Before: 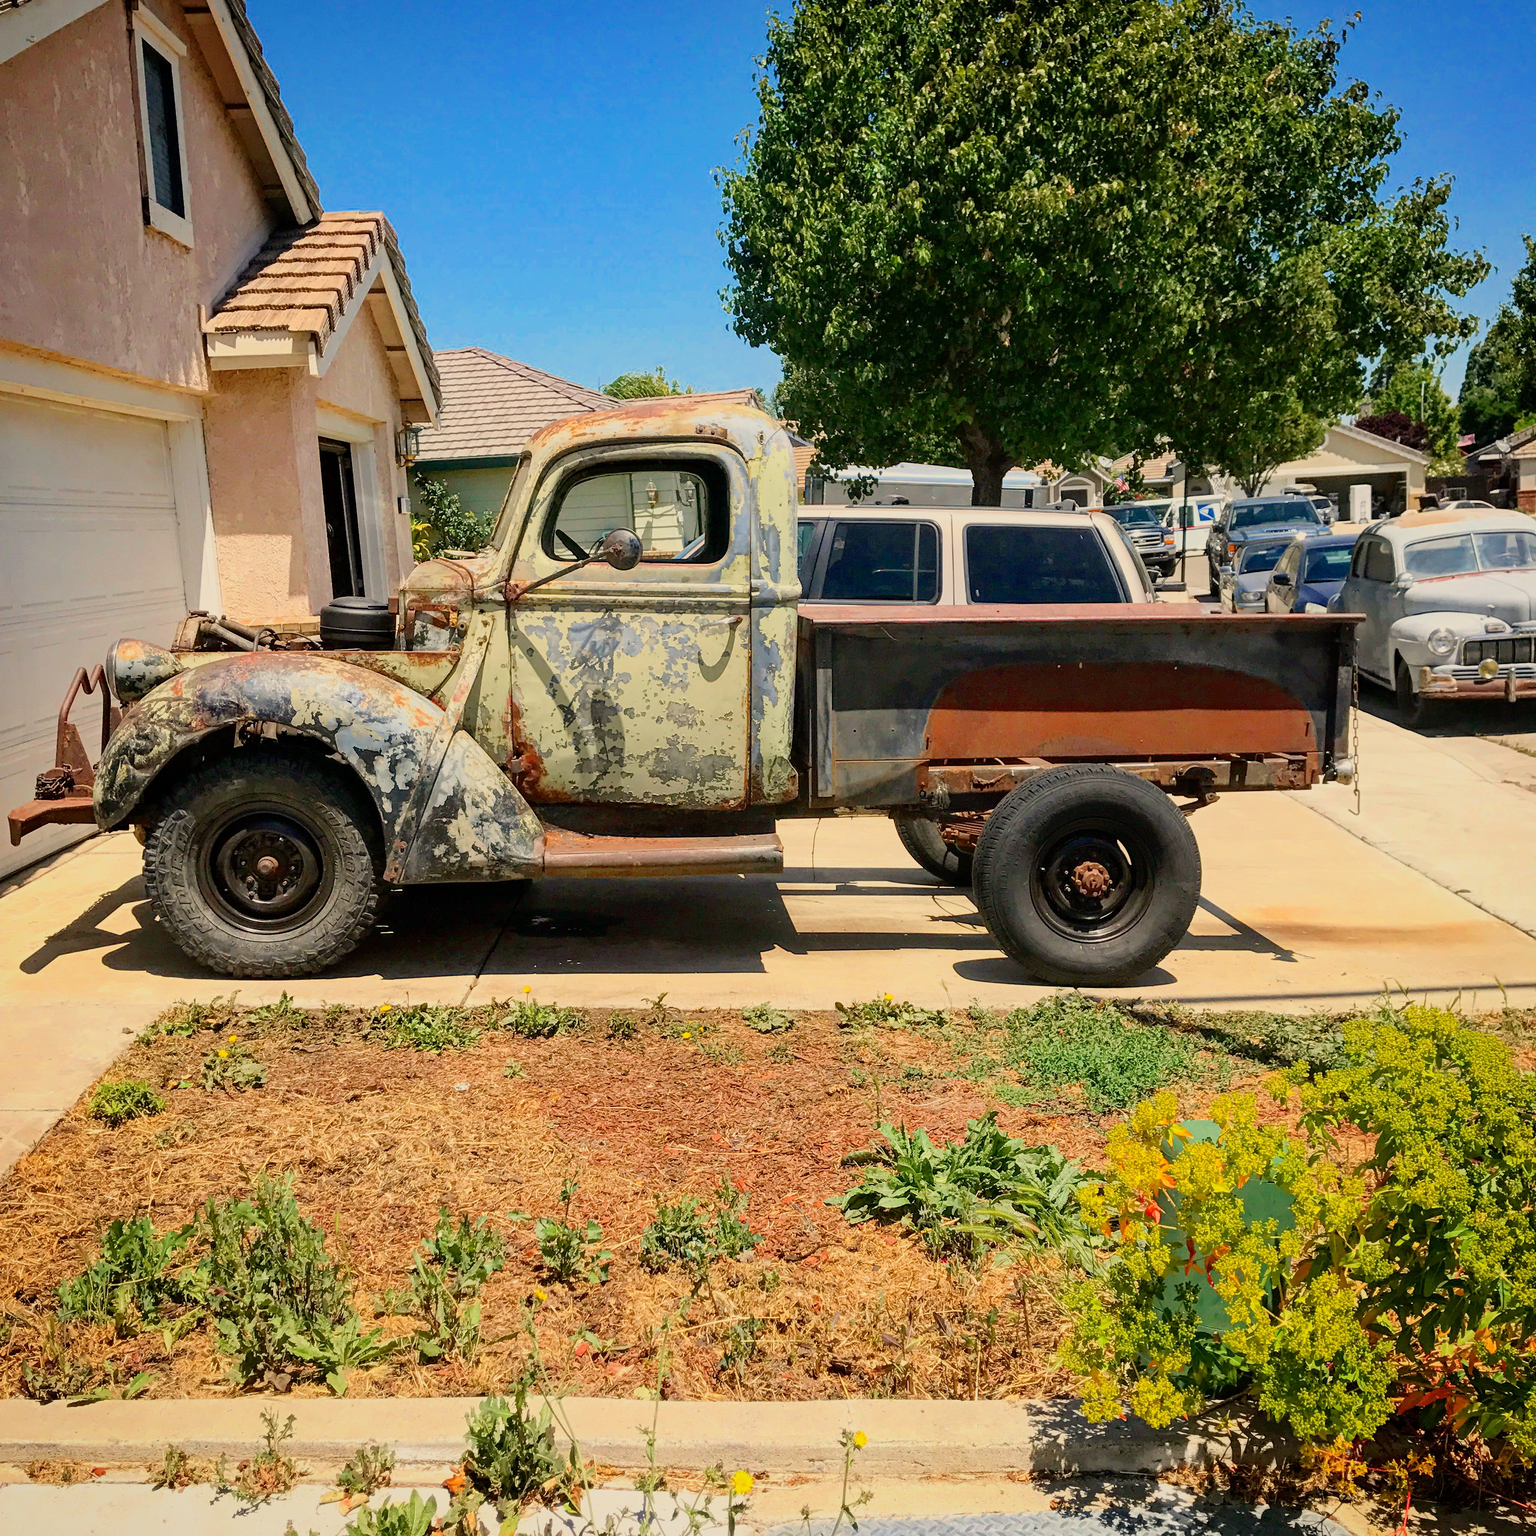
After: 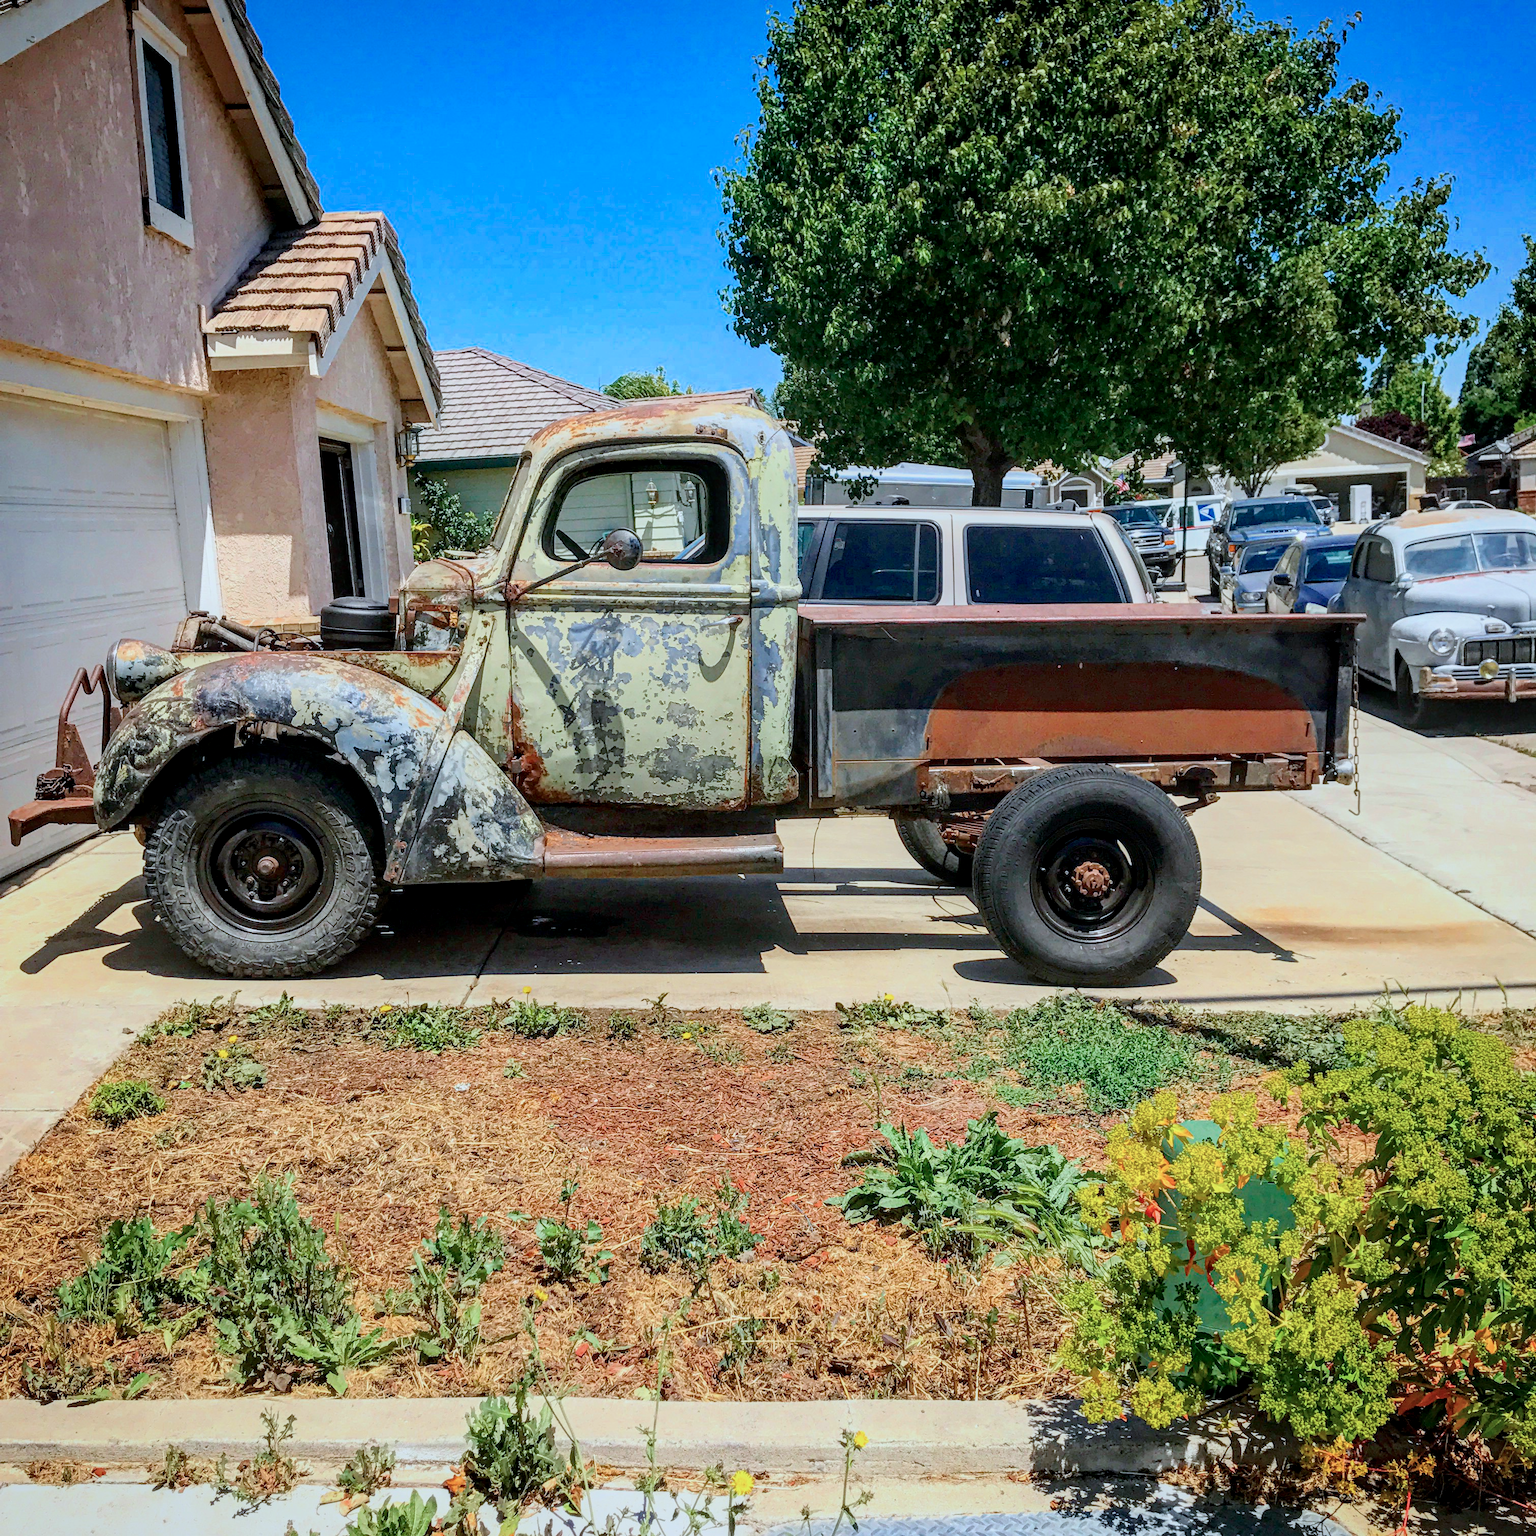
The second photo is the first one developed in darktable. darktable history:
color calibration: illuminant custom, x 0.389, y 0.387, temperature 3804.47 K, gamut compression 1.71
local contrast: detail 130%
